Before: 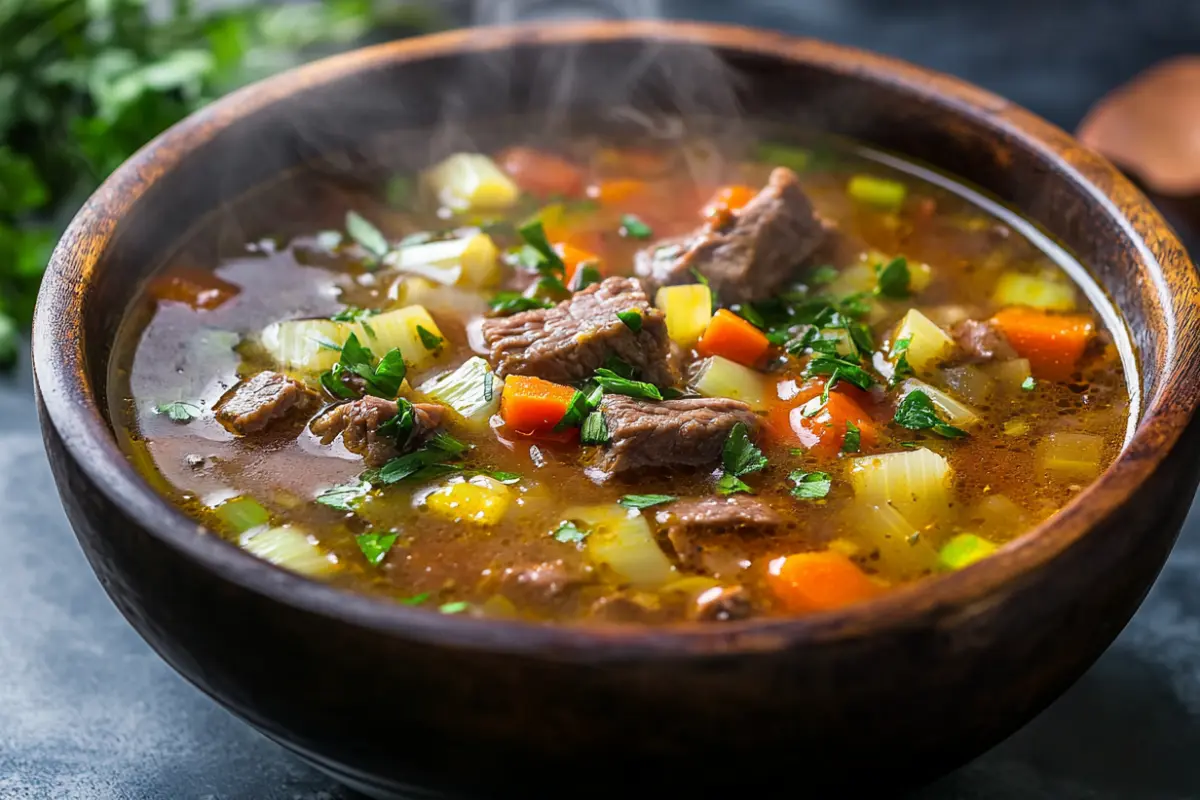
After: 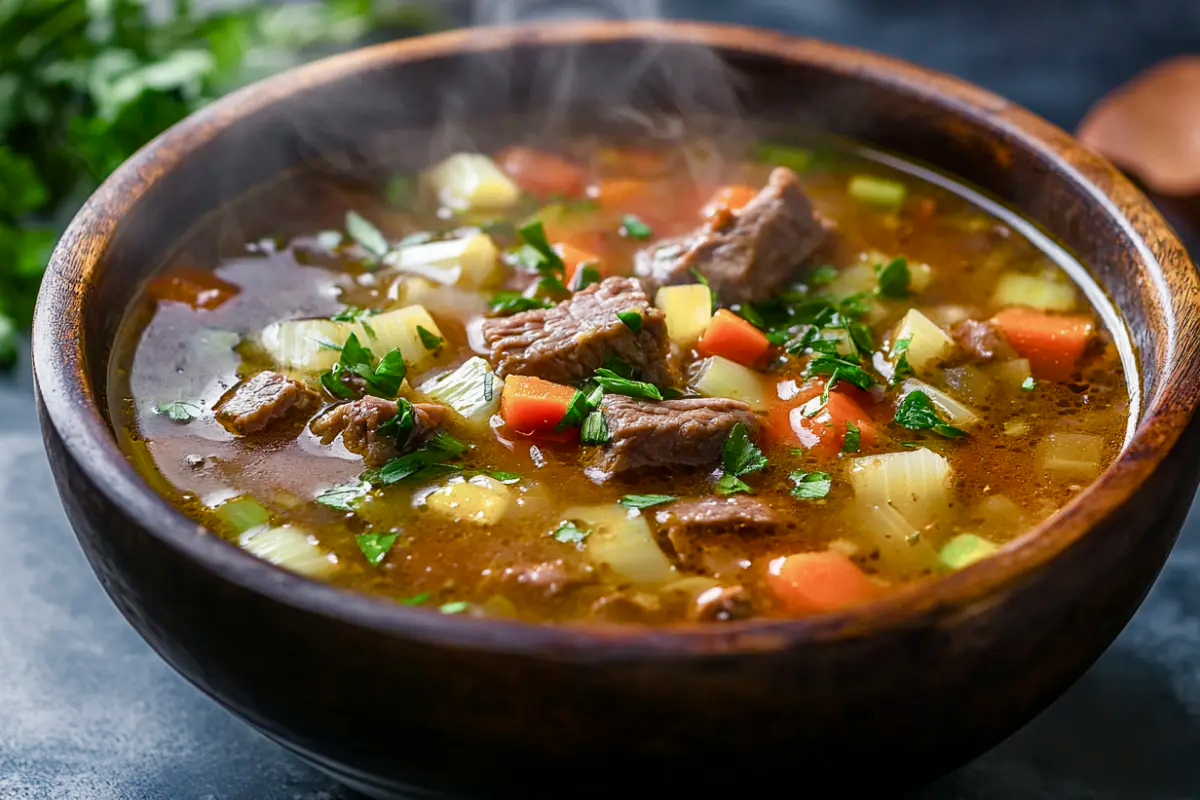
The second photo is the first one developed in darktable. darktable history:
color balance rgb: perceptual saturation grading › global saturation 20%, perceptual saturation grading › highlights -48.996%, perceptual saturation grading › shadows 24.388%
